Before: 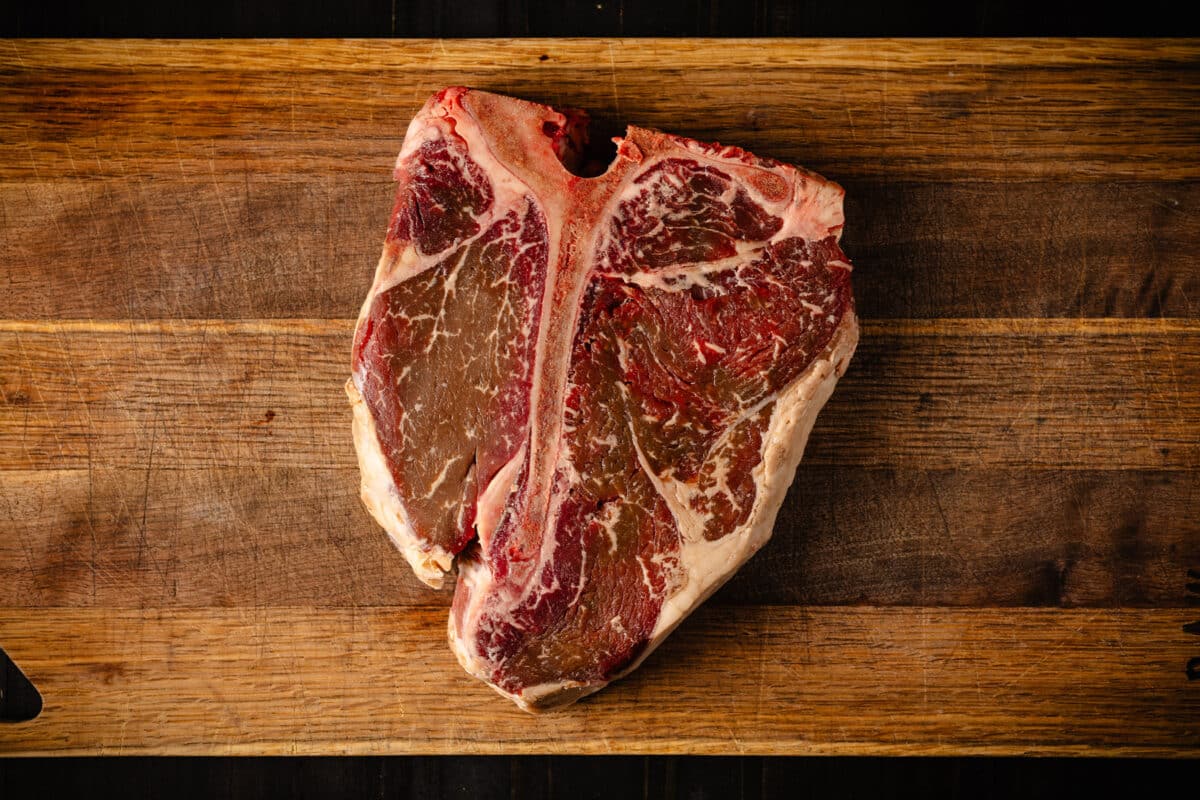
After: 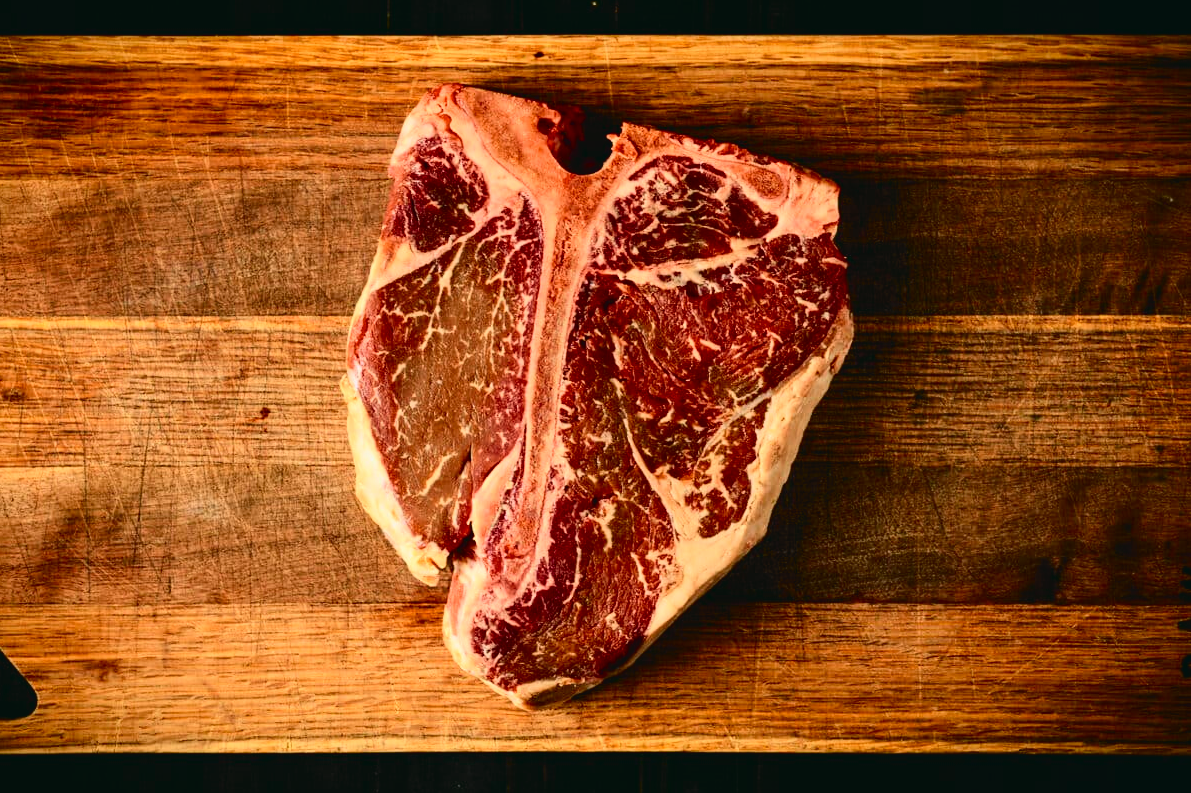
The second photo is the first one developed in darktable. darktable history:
crop: left 0.434%, top 0.485%, right 0.244%, bottom 0.386%
tone curve: curves: ch0 [(0, 0.036) (0.037, 0.042) (0.184, 0.146) (0.438, 0.521) (0.54, 0.668) (0.698, 0.835) (0.856, 0.92) (1, 0.98)]; ch1 [(0, 0) (0.393, 0.415) (0.447, 0.448) (0.482, 0.459) (0.509, 0.496) (0.527, 0.525) (0.571, 0.602) (0.619, 0.671) (0.715, 0.729) (1, 1)]; ch2 [(0, 0) (0.369, 0.388) (0.449, 0.454) (0.499, 0.5) (0.521, 0.517) (0.53, 0.544) (0.561, 0.607) (0.674, 0.735) (1, 1)], color space Lab, independent channels, preserve colors none
